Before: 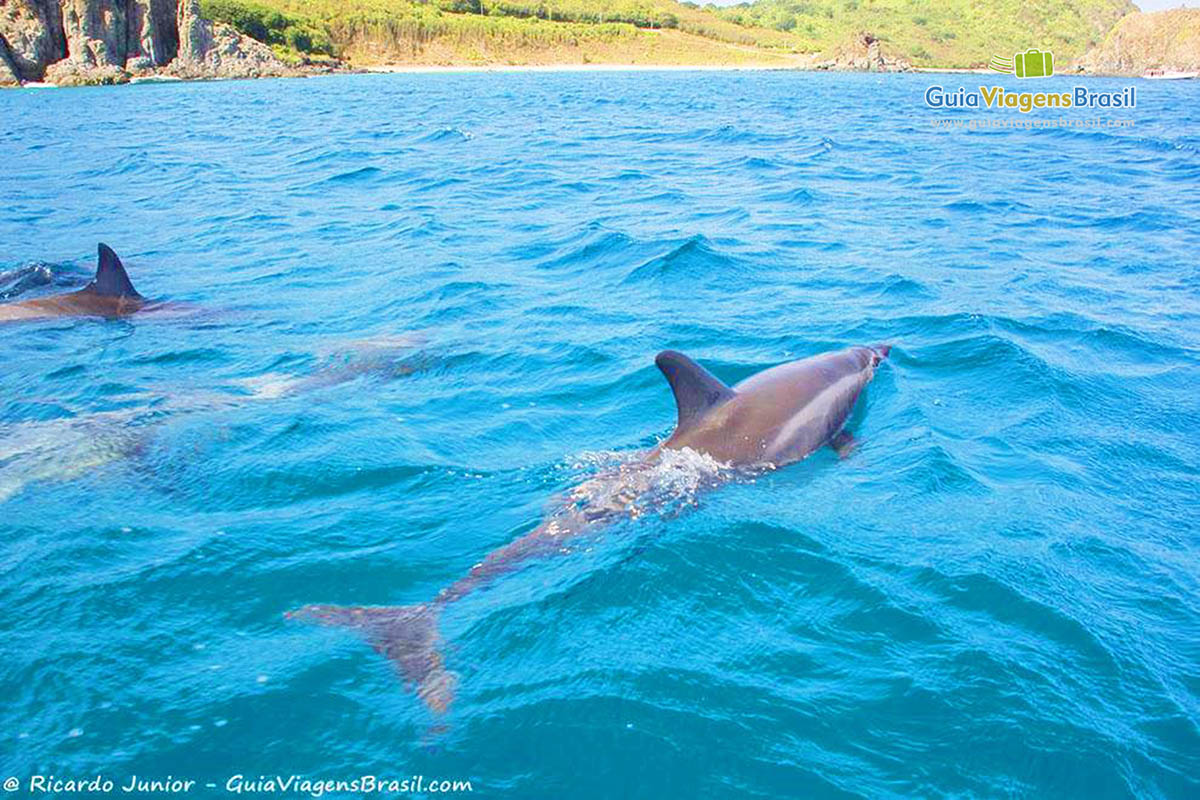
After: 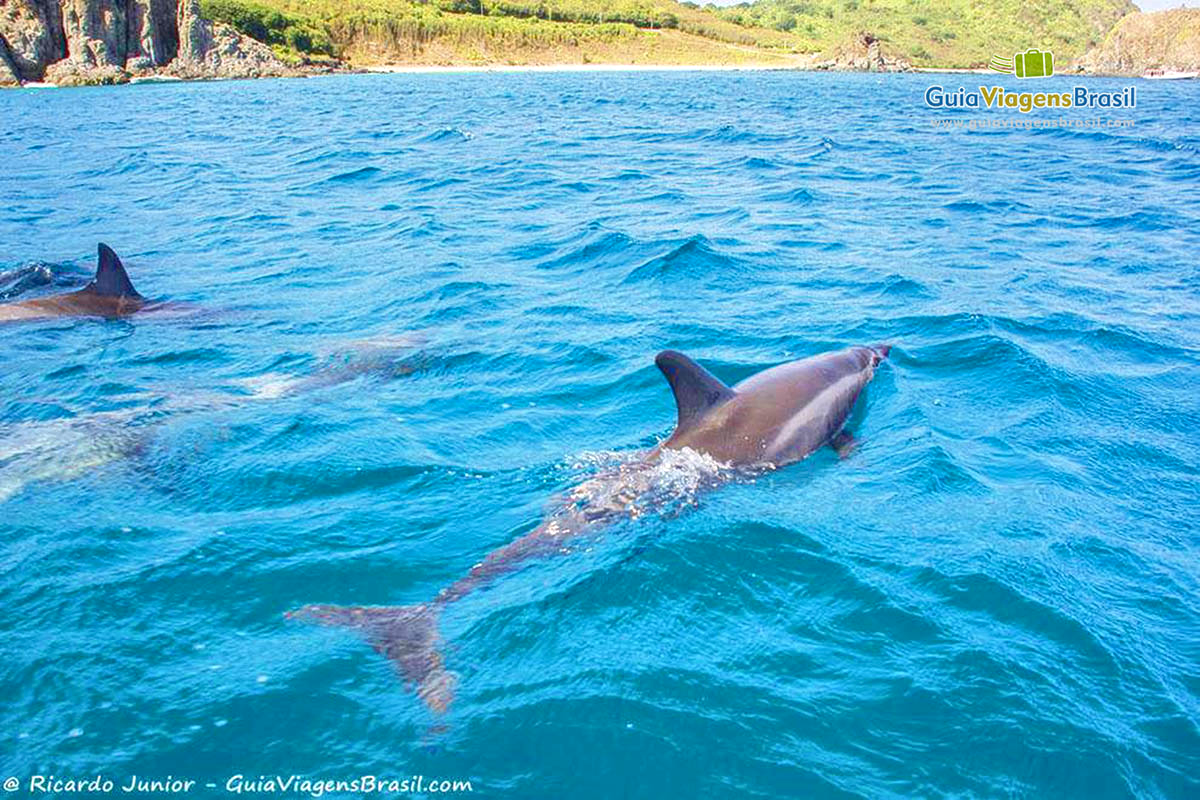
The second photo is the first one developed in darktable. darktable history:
tone equalizer: -7 EV 0.113 EV
local contrast: on, module defaults
shadows and highlights: shadows 29.48, highlights -30.31, low approximation 0.01, soften with gaussian
